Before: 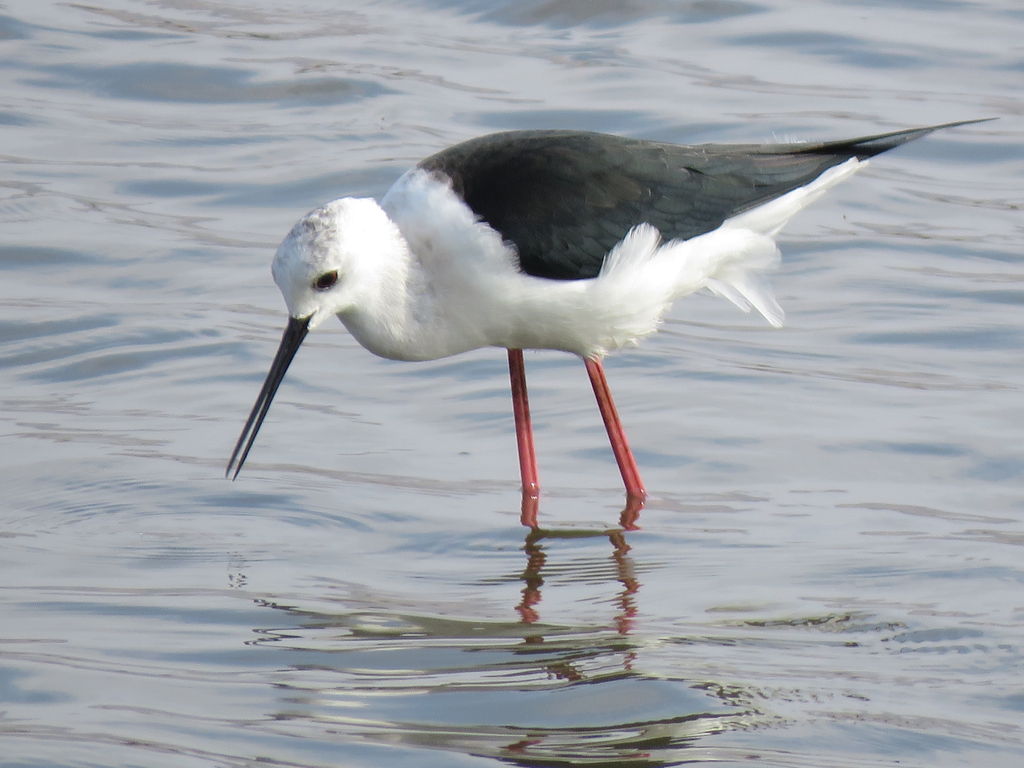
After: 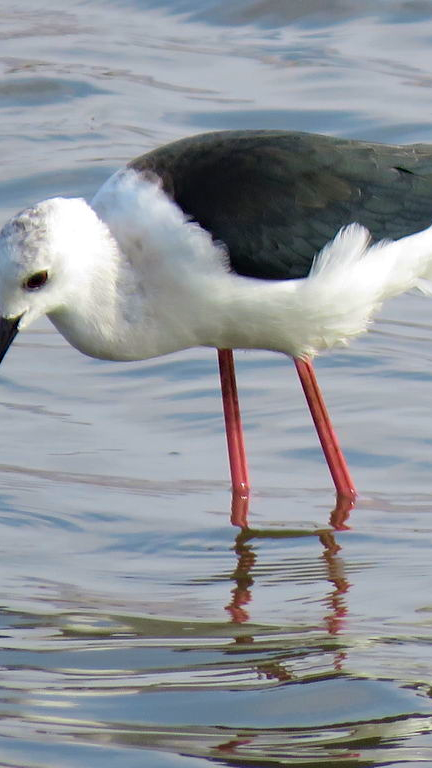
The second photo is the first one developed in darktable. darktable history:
crop: left 28.329%, right 29.476%
haze removal: adaptive false
velvia: strength 24.31%
